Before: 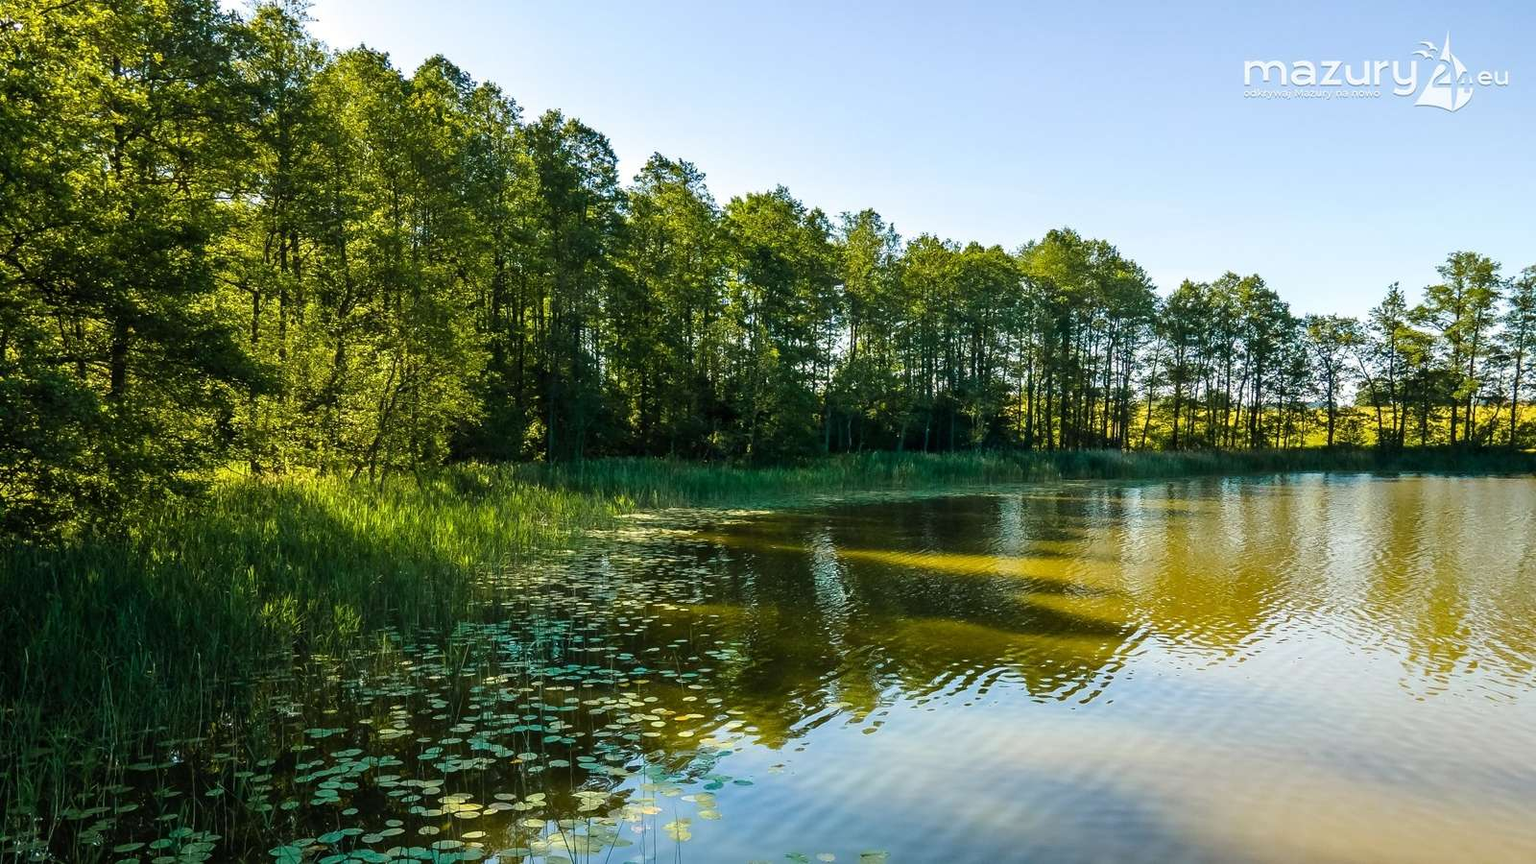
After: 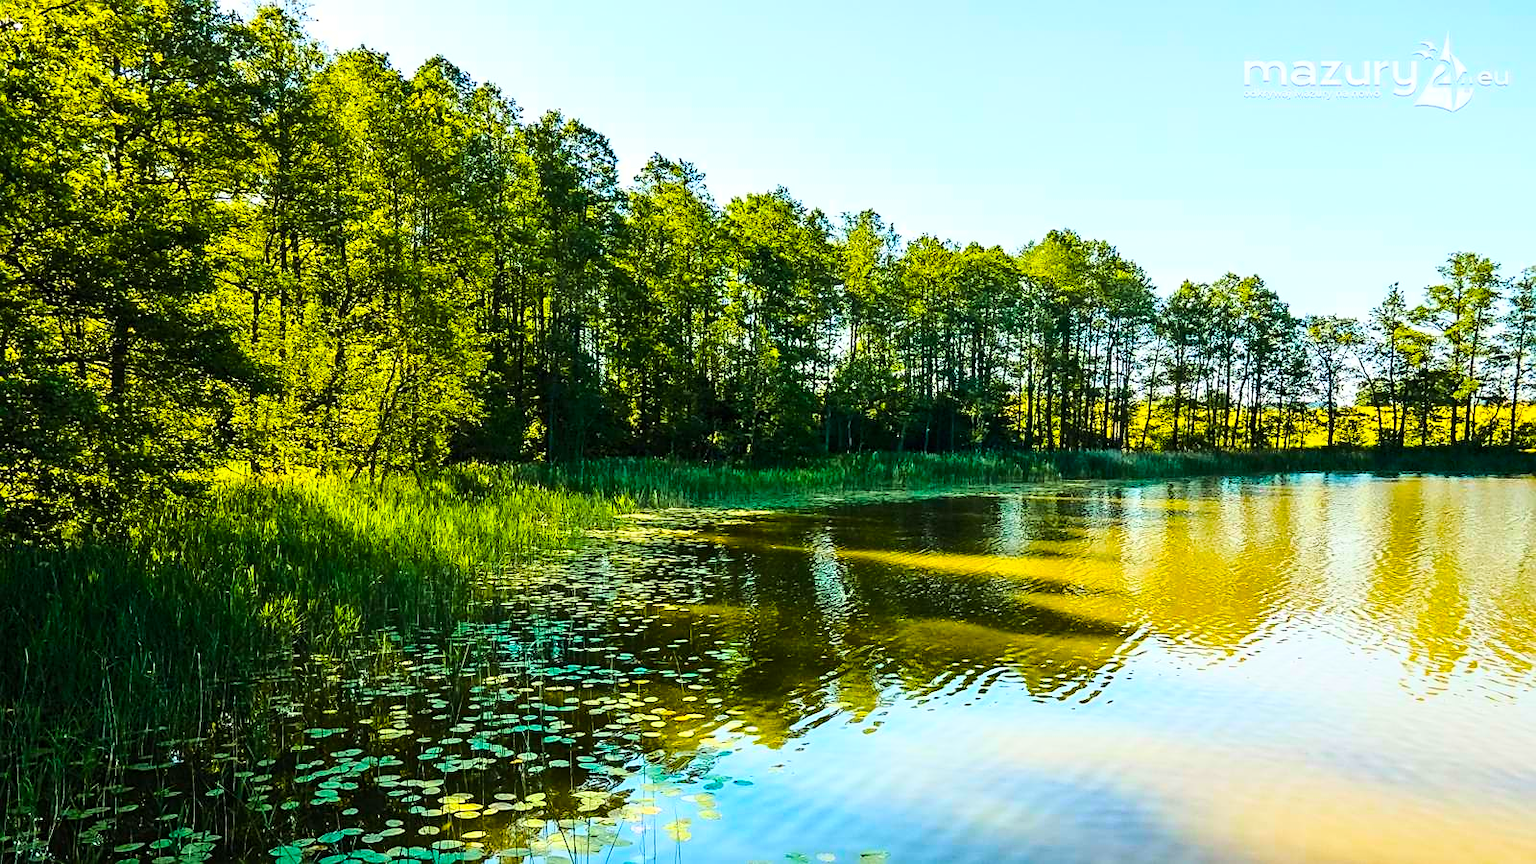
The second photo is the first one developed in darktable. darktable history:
sharpen: on, module defaults
base curve: curves: ch0 [(0, 0) (0.032, 0.037) (0.105, 0.228) (0.435, 0.76) (0.856, 0.983) (1, 1)]
color balance rgb: linear chroma grading › global chroma 15%, perceptual saturation grading › global saturation 30%
